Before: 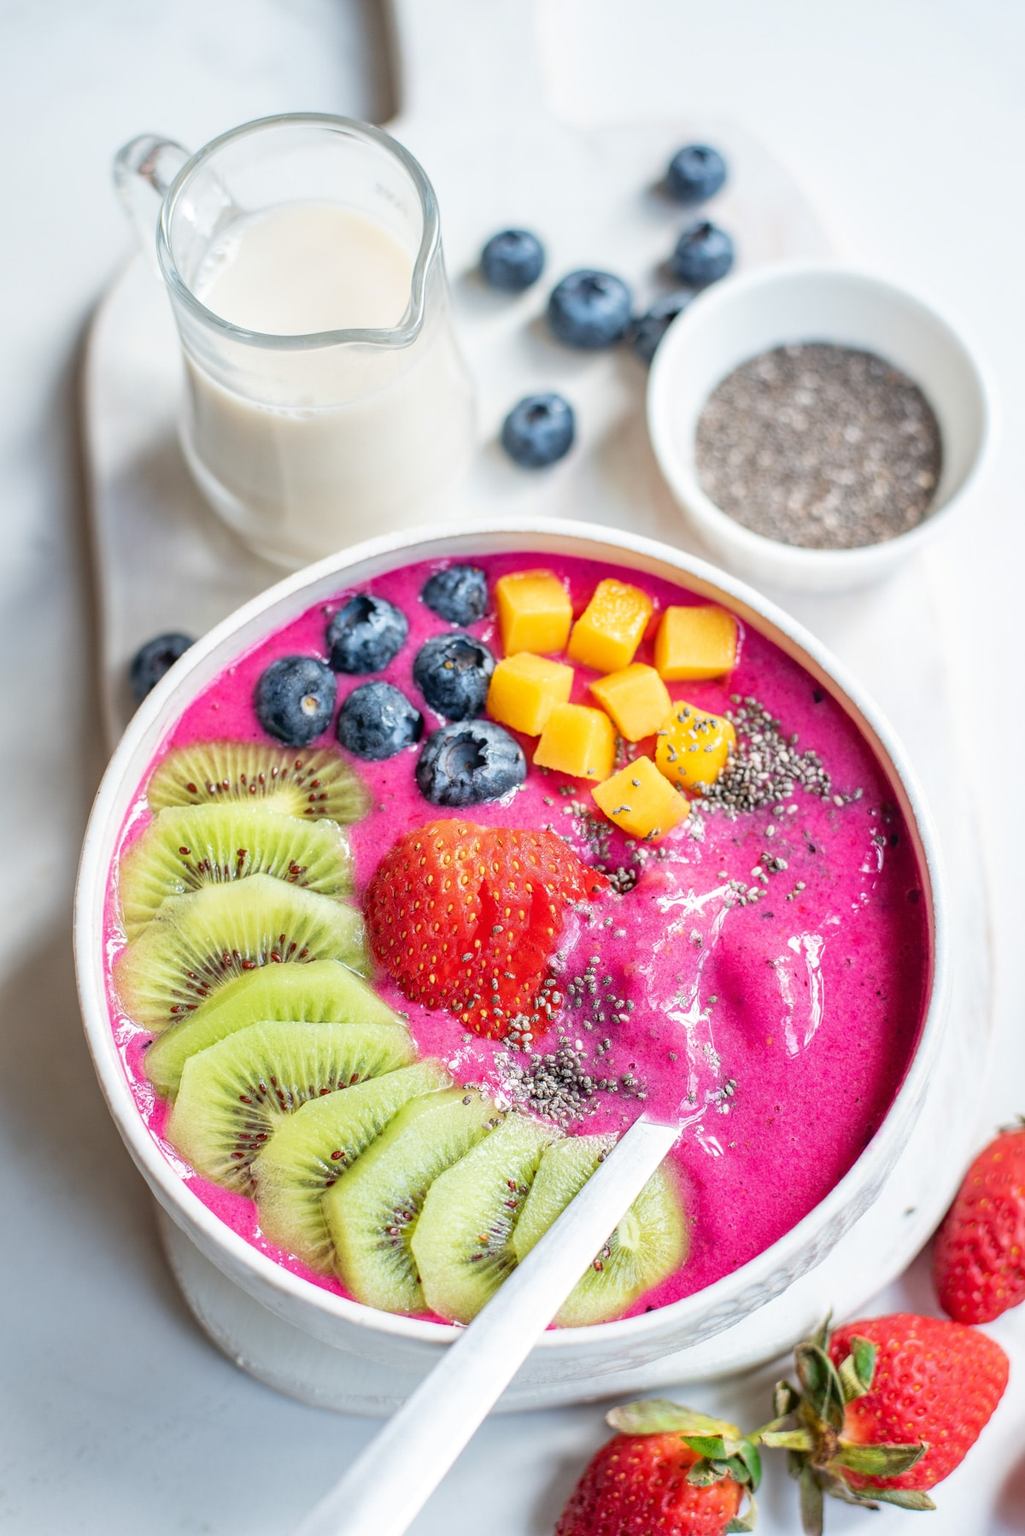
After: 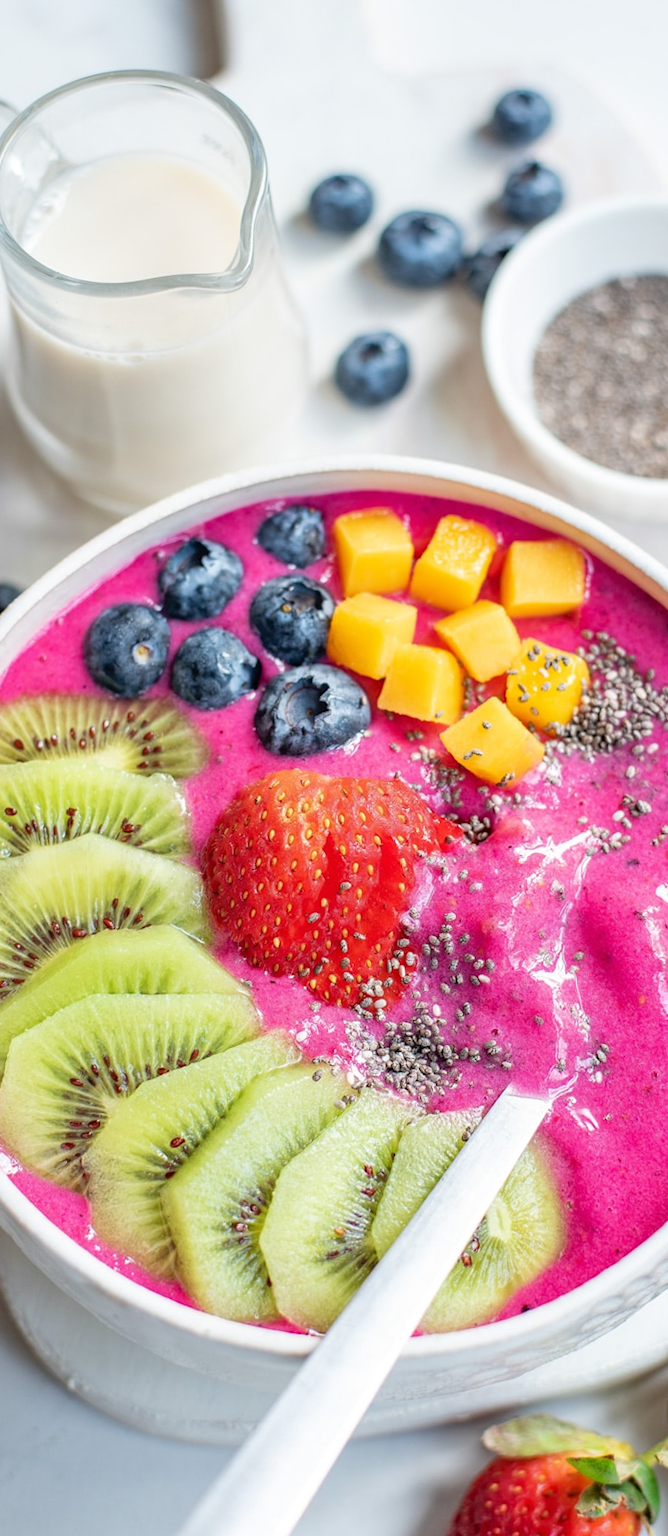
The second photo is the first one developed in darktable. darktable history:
crop and rotate: left 14.385%, right 18.948%
rotate and perspective: rotation -1.68°, lens shift (vertical) -0.146, crop left 0.049, crop right 0.912, crop top 0.032, crop bottom 0.96
